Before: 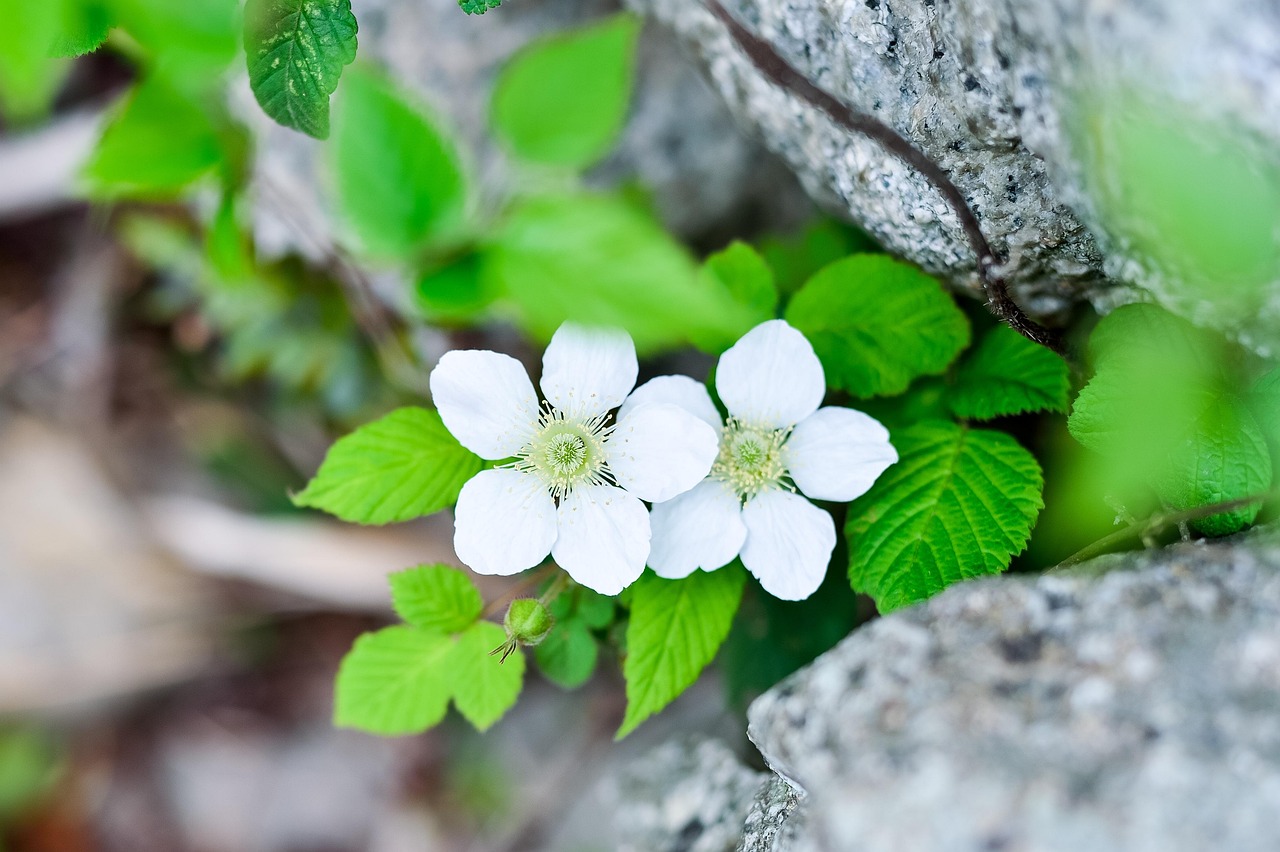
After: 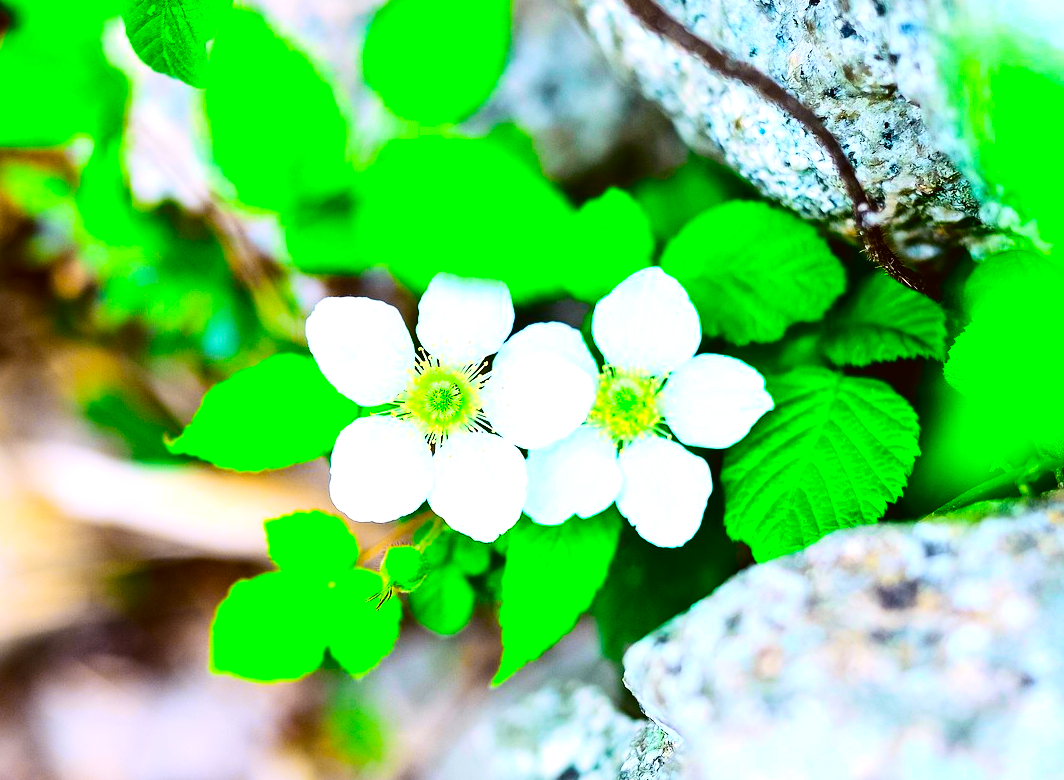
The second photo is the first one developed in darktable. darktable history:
crop: left 9.765%, top 6.238%, right 7.086%, bottom 2.099%
color correction: highlights b* 0.039, saturation 2.13
tone curve: curves: ch0 [(0.003, 0.023) (0.071, 0.052) (0.236, 0.197) (0.466, 0.557) (0.631, 0.764) (0.806, 0.906) (1, 1)]; ch1 [(0, 0) (0.262, 0.227) (0.417, 0.386) (0.469, 0.467) (0.502, 0.51) (0.528, 0.521) (0.573, 0.555) (0.605, 0.621) (0.644, 0.671) (0.686, 0.728) (0.994, 0.987)]; ch2 [(0, 0) (0.262, 0.188) (0.385, 0.353) (0.427, 0.424) (0.495, 0.502) (0.531, 0.555) (0.583, 0.632) (0.644, 0.748) (1, 1)], color space Lab, independent channels, preserve colors none
tone equalizer: -8 EV -0.77 EV, -7 EV -0.709 EV, -6 EV -0.613 EV, -5 EV -0.403 EV, -3 EV 0.368 EV, -2 EV 0.6 EV, -1 EV 0.692 EV, +0 EV 0.739 EV
shadows and highlights: shadows 36.33, highlights -27.95, soften with gaussian
